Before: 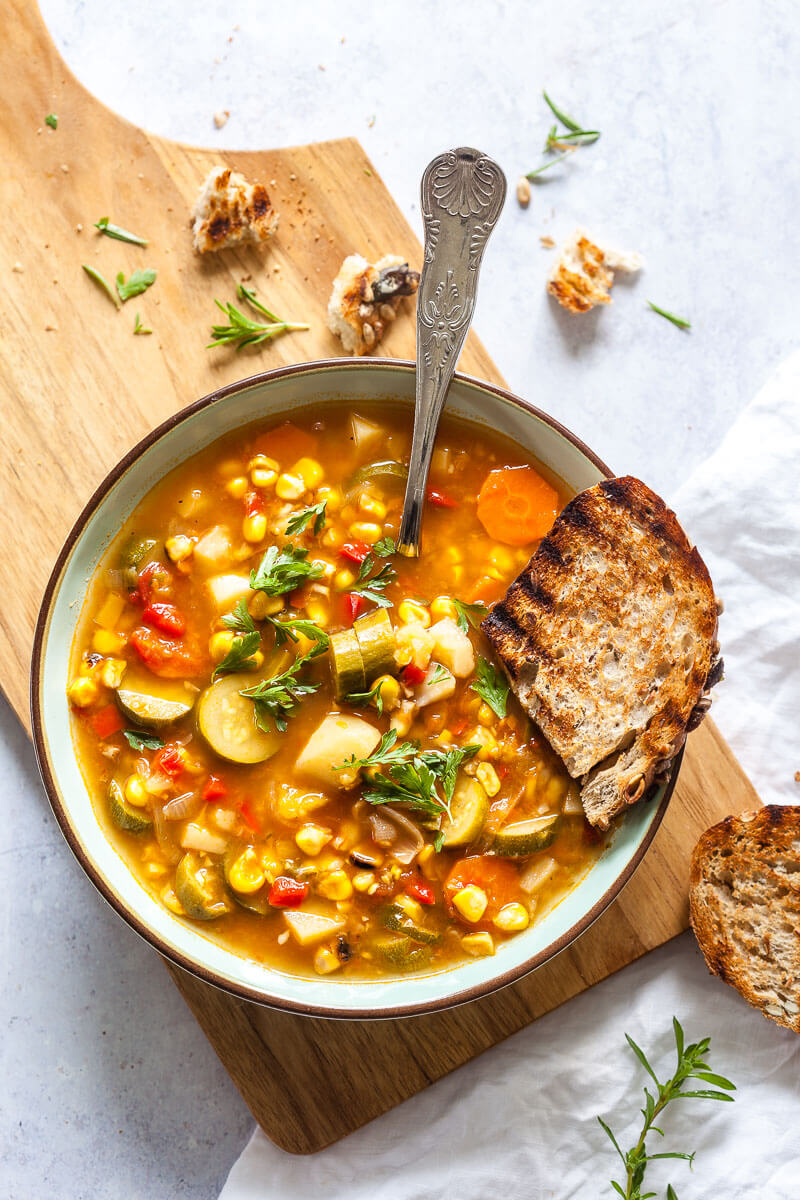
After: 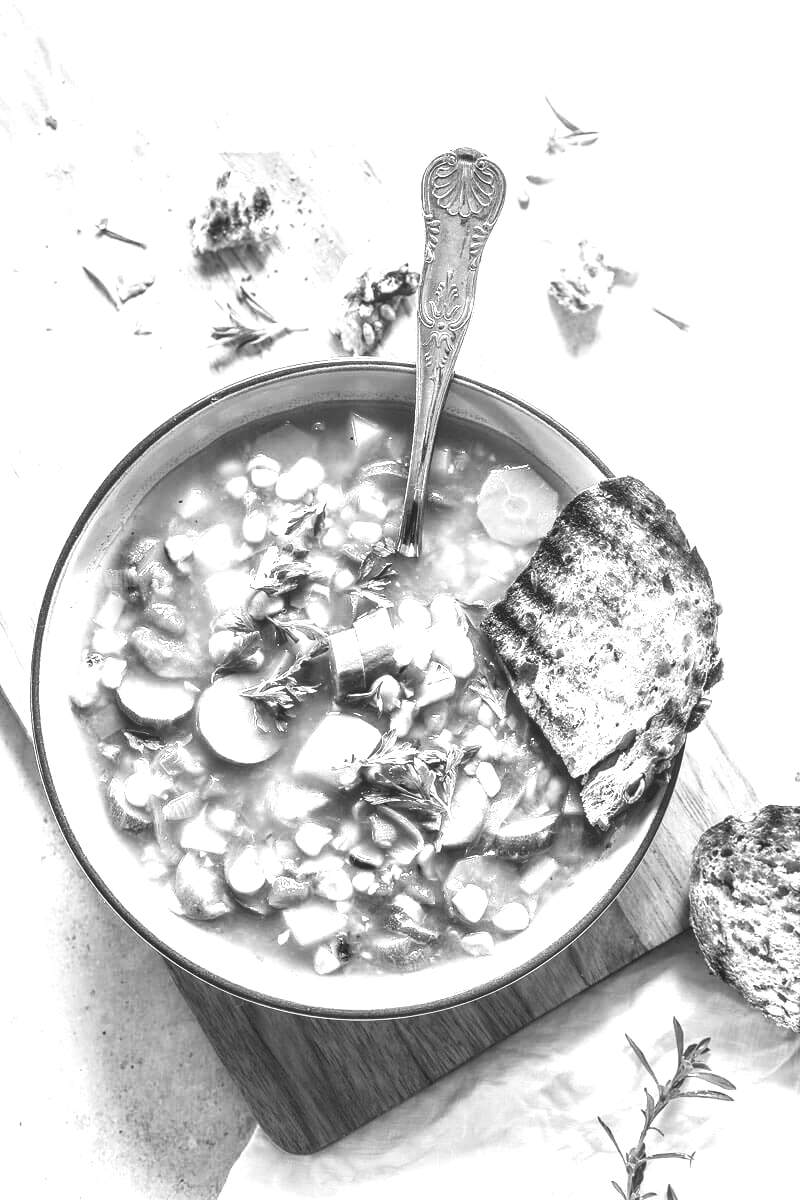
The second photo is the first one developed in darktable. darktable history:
colorize: saturation 60%, source mix 100%
contrast brightness saturation: contrast 0.2, brightness -0.11, saturation 0.1
local contrast: on, module defaults
white balance: red 1, blue 1
exposure: black level correction 0, exposure 0.5 EV, compensate highlight preservation false
monochrome: on, module defaults
